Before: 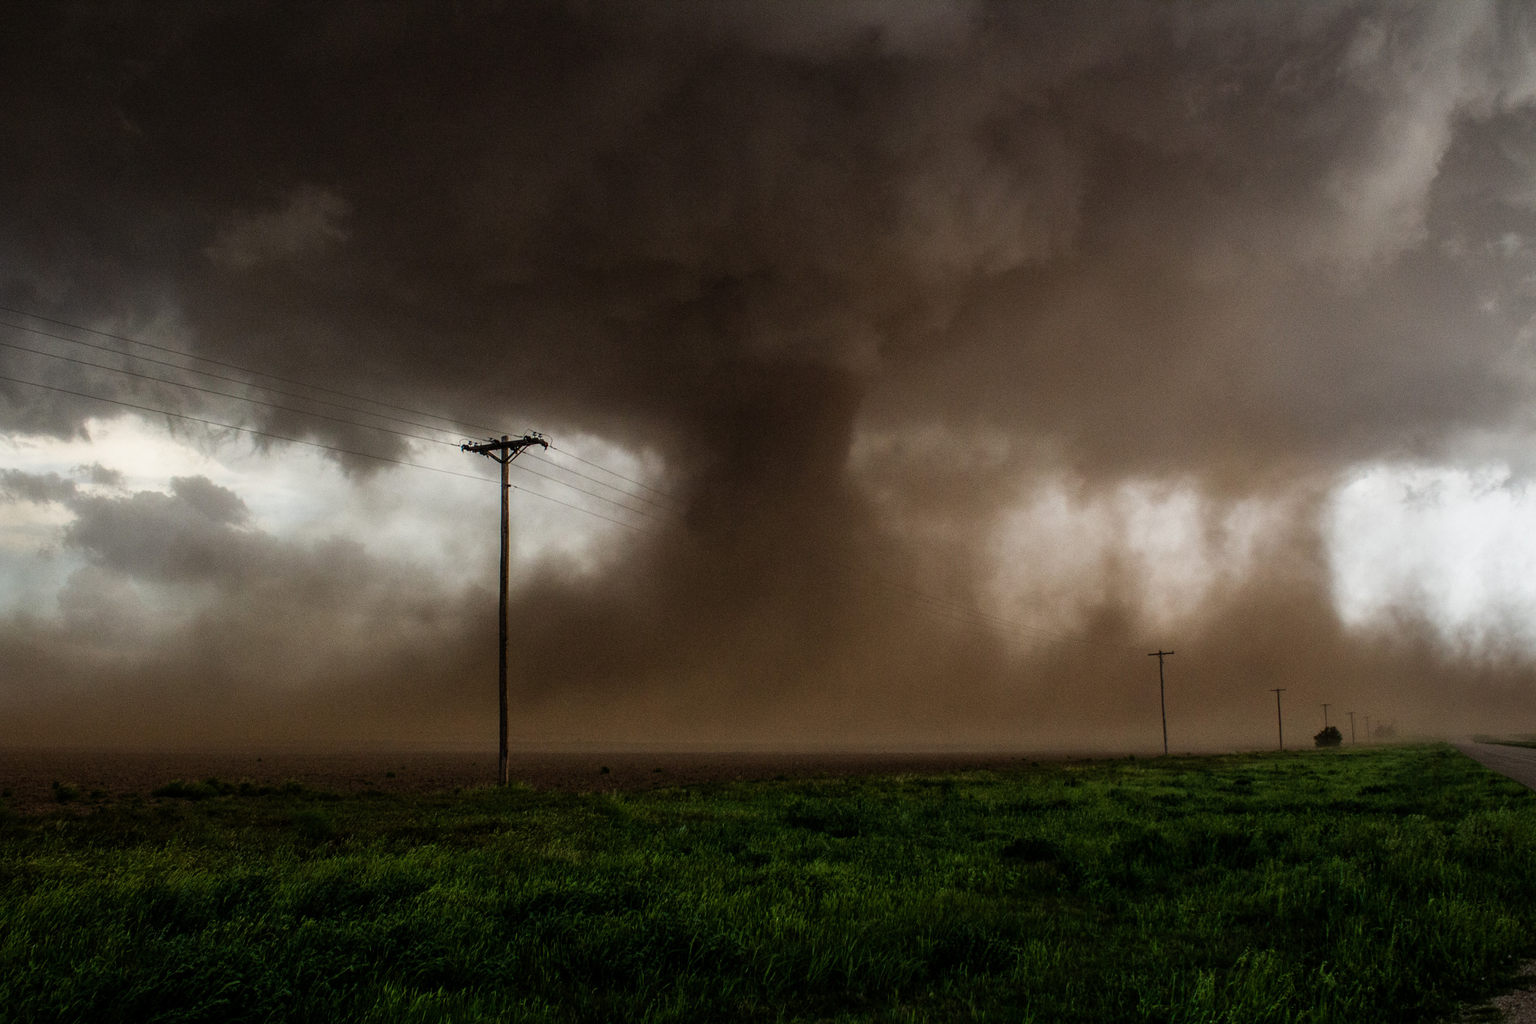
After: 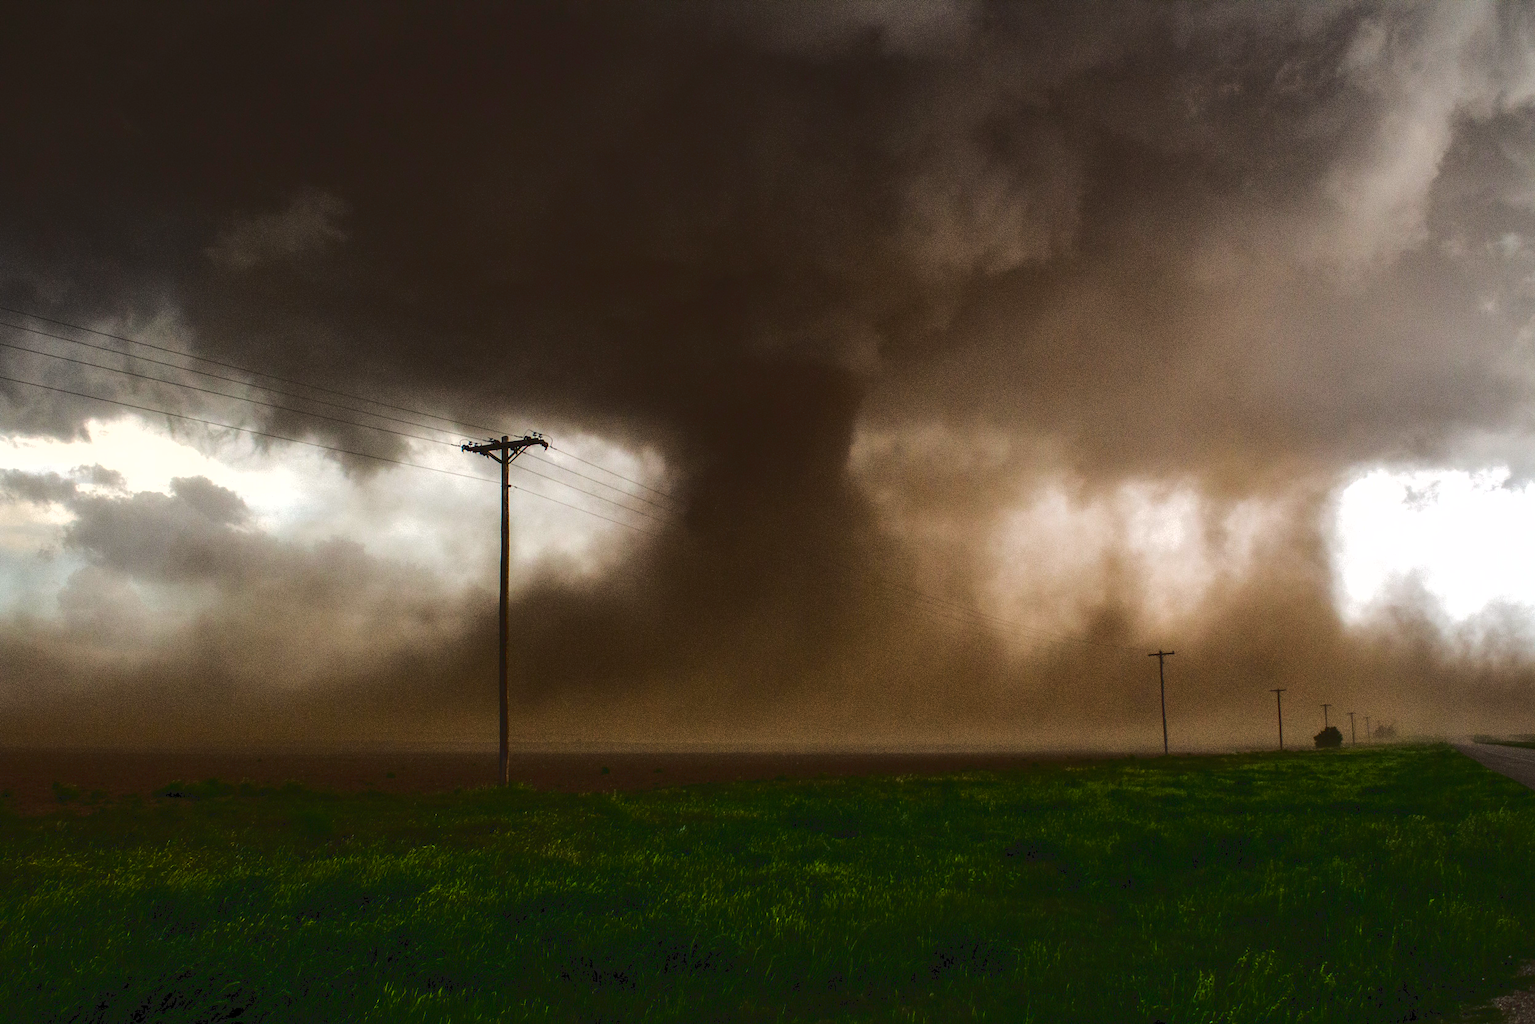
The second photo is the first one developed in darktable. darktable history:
color balance rgb: highlights gain › chroma 0.285%, highlights gain › hue 332.09°, perceptual saturation grading › global saturation 29.384%
tone curve: curves: ch0 [(0, 0) (0.003, 0.079) (0.011, 0.083) (0.025, 0.088) (0.044, 0.095) (0.069, 0.106) (0.1, 0.115) (0.136, 0.127) (0.177, 0.152) (0.224, 0.198) (0.277, 0.263) (0.335, 0.371) (0.399, 0.483) (0.468, 0.582) (0.543, 0.664) (0.623, 0.726) (0.709, 0.793) (0.801, 0.842) (0.898, 0.896) (1, 1)], color space Lab, linked channels, preserve colors none
tone equalizer: -8 EV 0.001 EV, -7 EV -0.002 EV, -6 EV 0.004 EV, -5 EV -0.022 EV, -4 EV -0.11 EV, -3 EV -0.155 EV, -2 EV 0.219 EV, -1 EV 0.718 EV, +0 EV 0.512 EV, edges refinement/feathering 500, mask exposure compensation -1.57 EV, preserve details no
shadows and highlights: shadows 20.99, highlights -35.39, soften with gaussian
